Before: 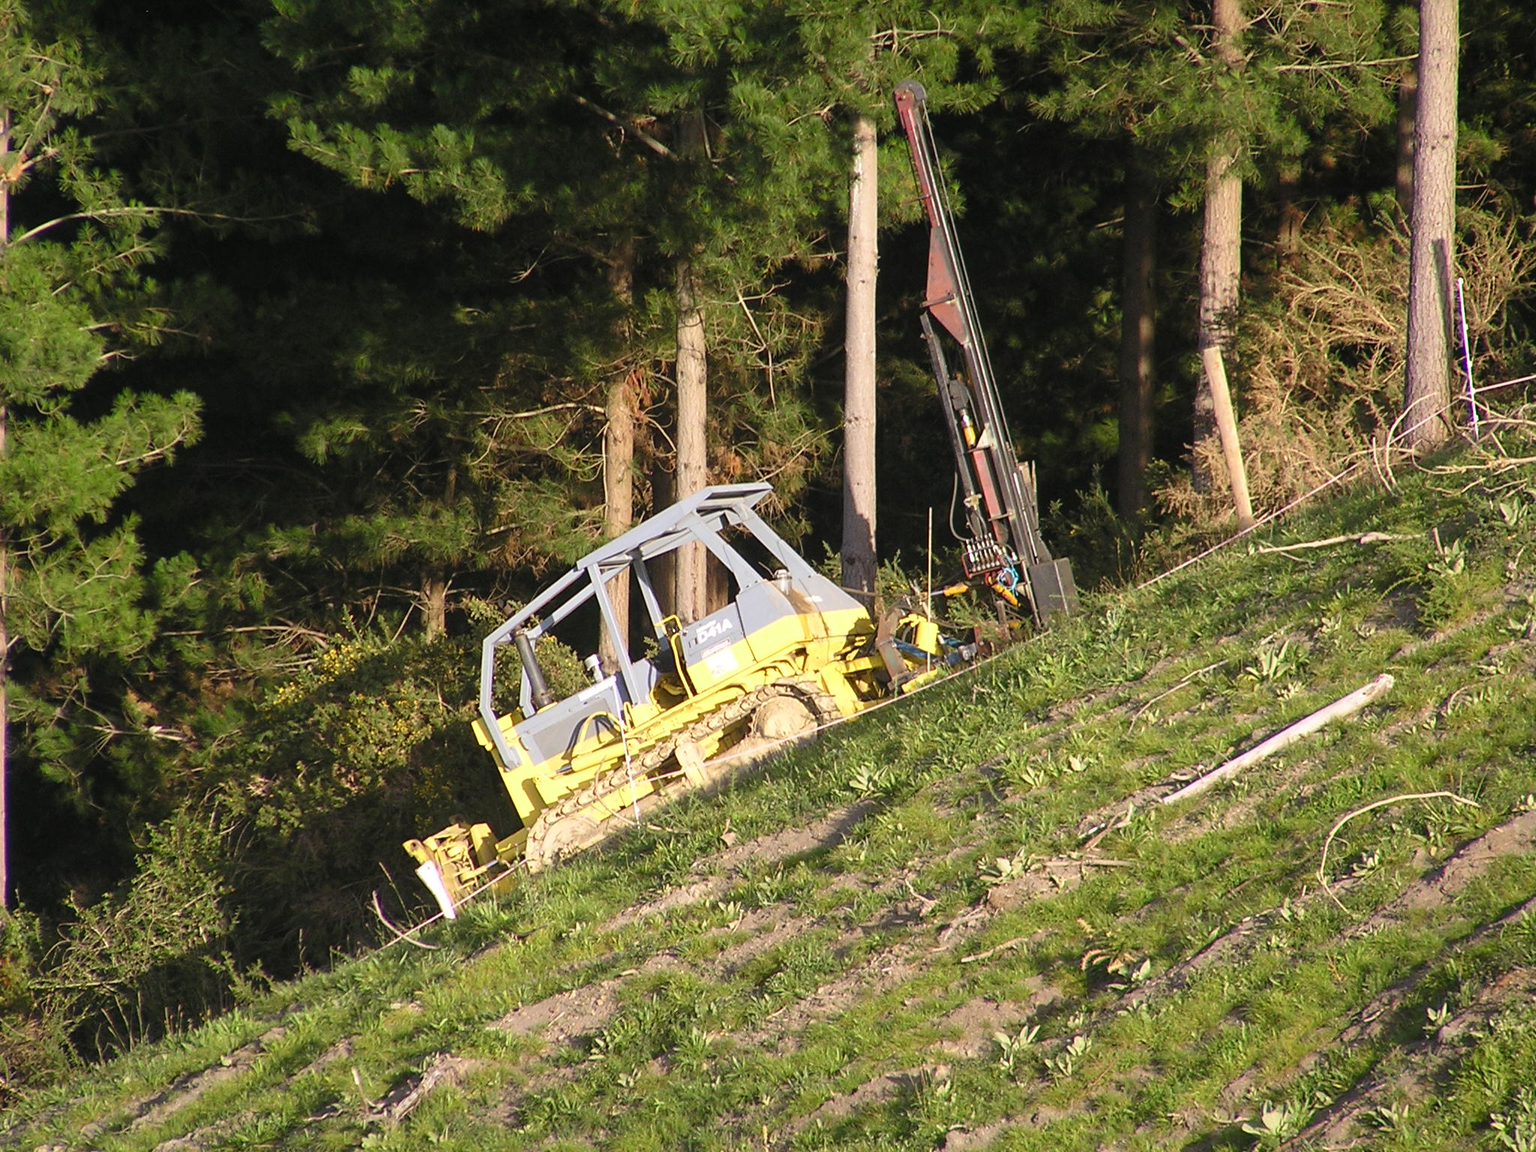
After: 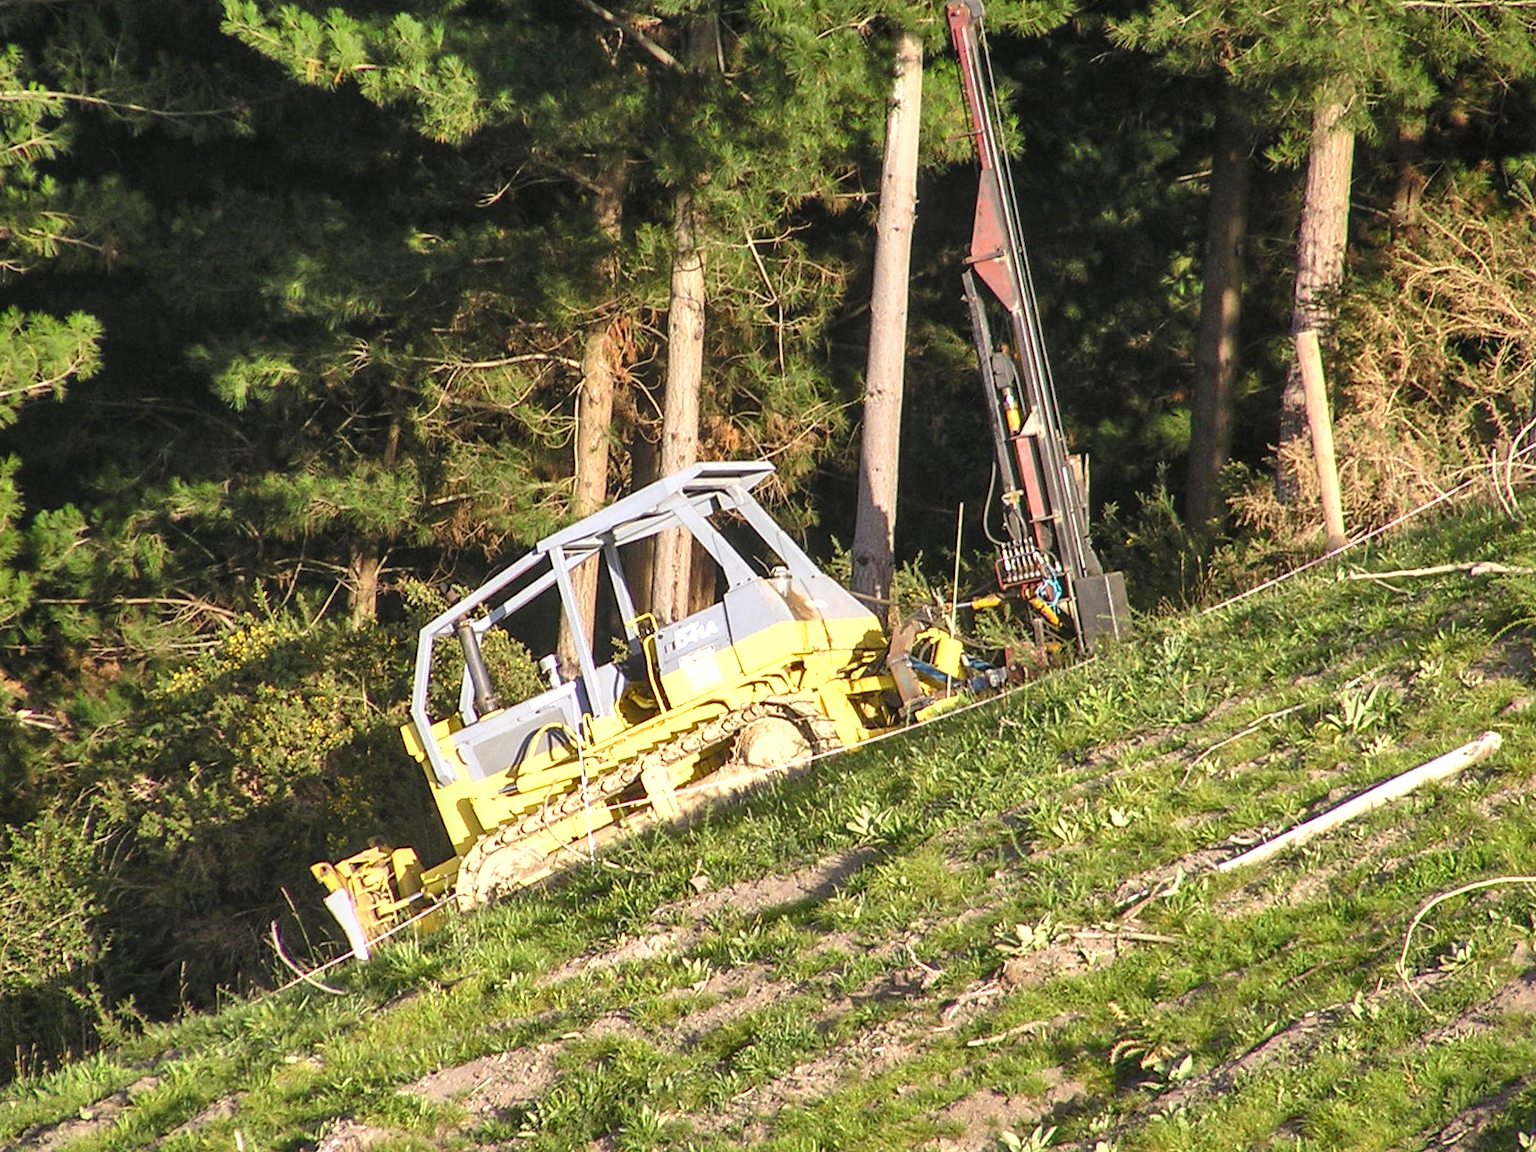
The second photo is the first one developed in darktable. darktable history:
shadows and highlights: low approximation 0.01, soften with gaussian
crop and rotate: angle -3.27°, left 5.211%, top 5.211%, right 4.607%, bottom 4.607%
local contrast: on, module defaults
exposure: black level correction 0, exposure 0.4 EV, compensate exposure bias true, compensate highlight preservation false
